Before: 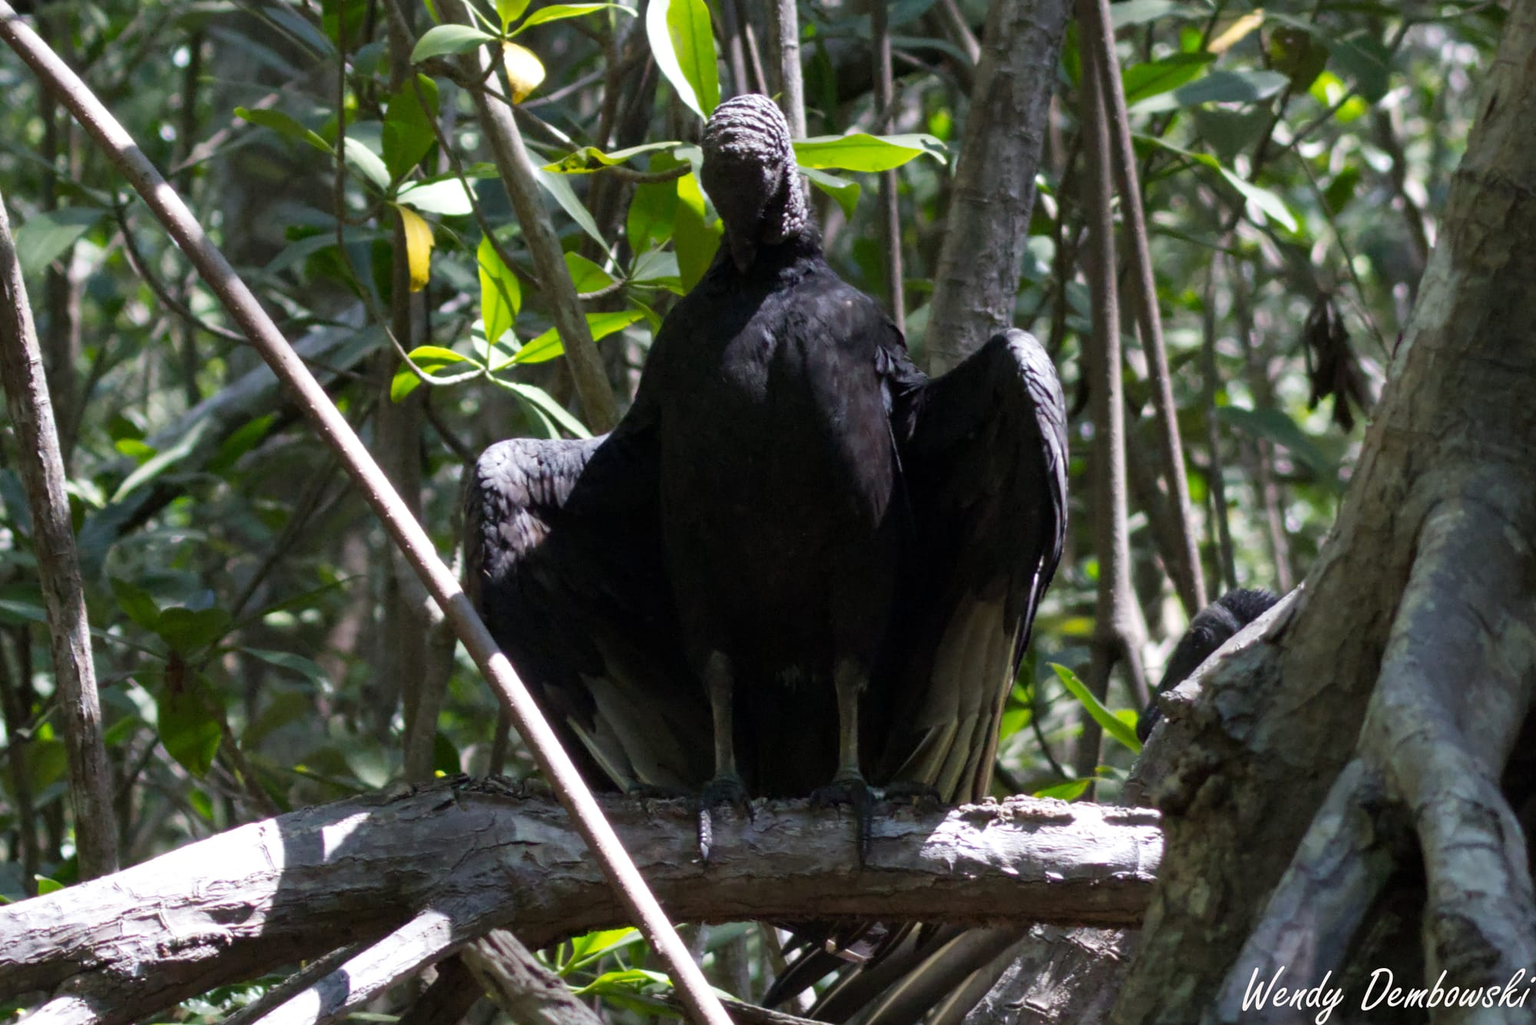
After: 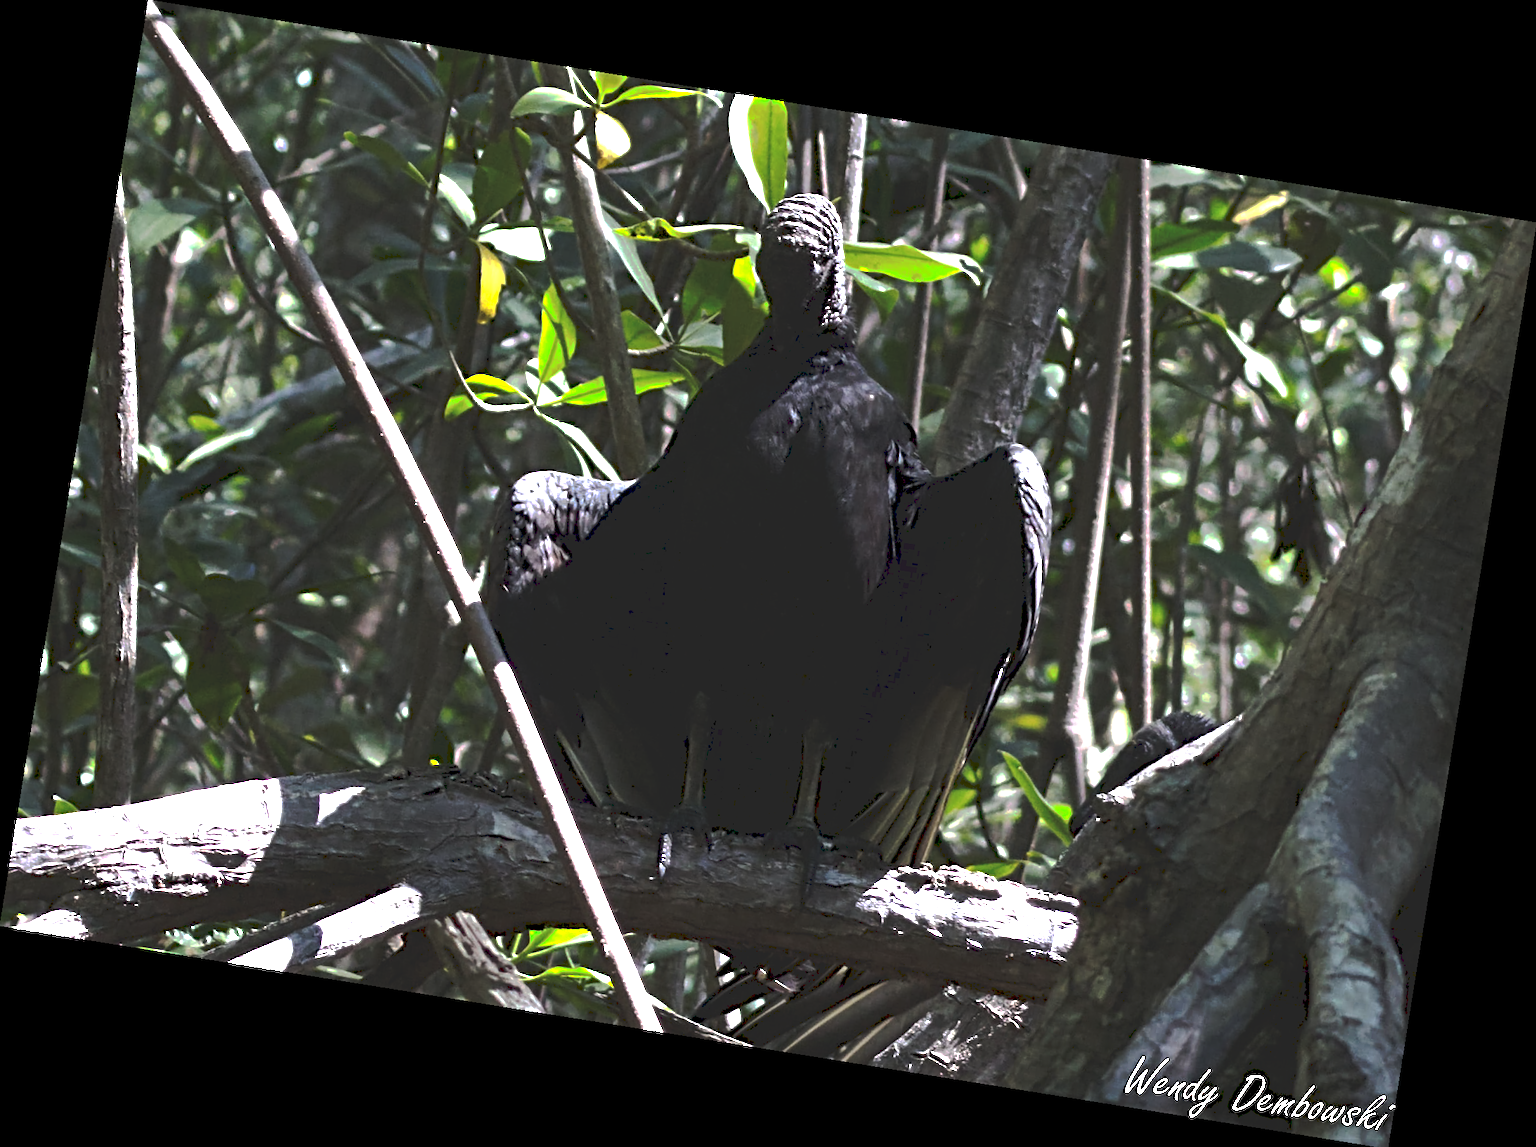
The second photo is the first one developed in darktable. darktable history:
tone curve: curves: ch0 [(0, 0) (0.003, 0.149) (0.011, 0.152) (0.025, 0.154) (0.044, 0.164) (0.069, 0.179) (0.1, 0.194) (0.136, 0.211) (0.177, 0.232) (0.224, 0.258) (0.277, 0.289) (0.335, 0.326) (0.399, 0.371) (0.468, 0.438) (0.543, 0.504) (0.623, 0.569) (0.709, 0.642) (0.801, 0.716) (0.898, 0.775) (1, 1)], preserve colors none
sharpen: radius 4.883
rotate and perspective: rotation 9.12°, automatic cropping off
tone equalizer: -8 EV -0.75 EV, -7 EV -0.7 EV, -6 EV -0.6 EV, -5 EV -0.4 EV, -3 EV 0.4 EV, -2 EV 0.6 EV, -1 EV 0.7 EV, +0 EV 0.75 EV, edges refinement/feathering 500, mask exposure compensation -1.57 EV, preserve details no
